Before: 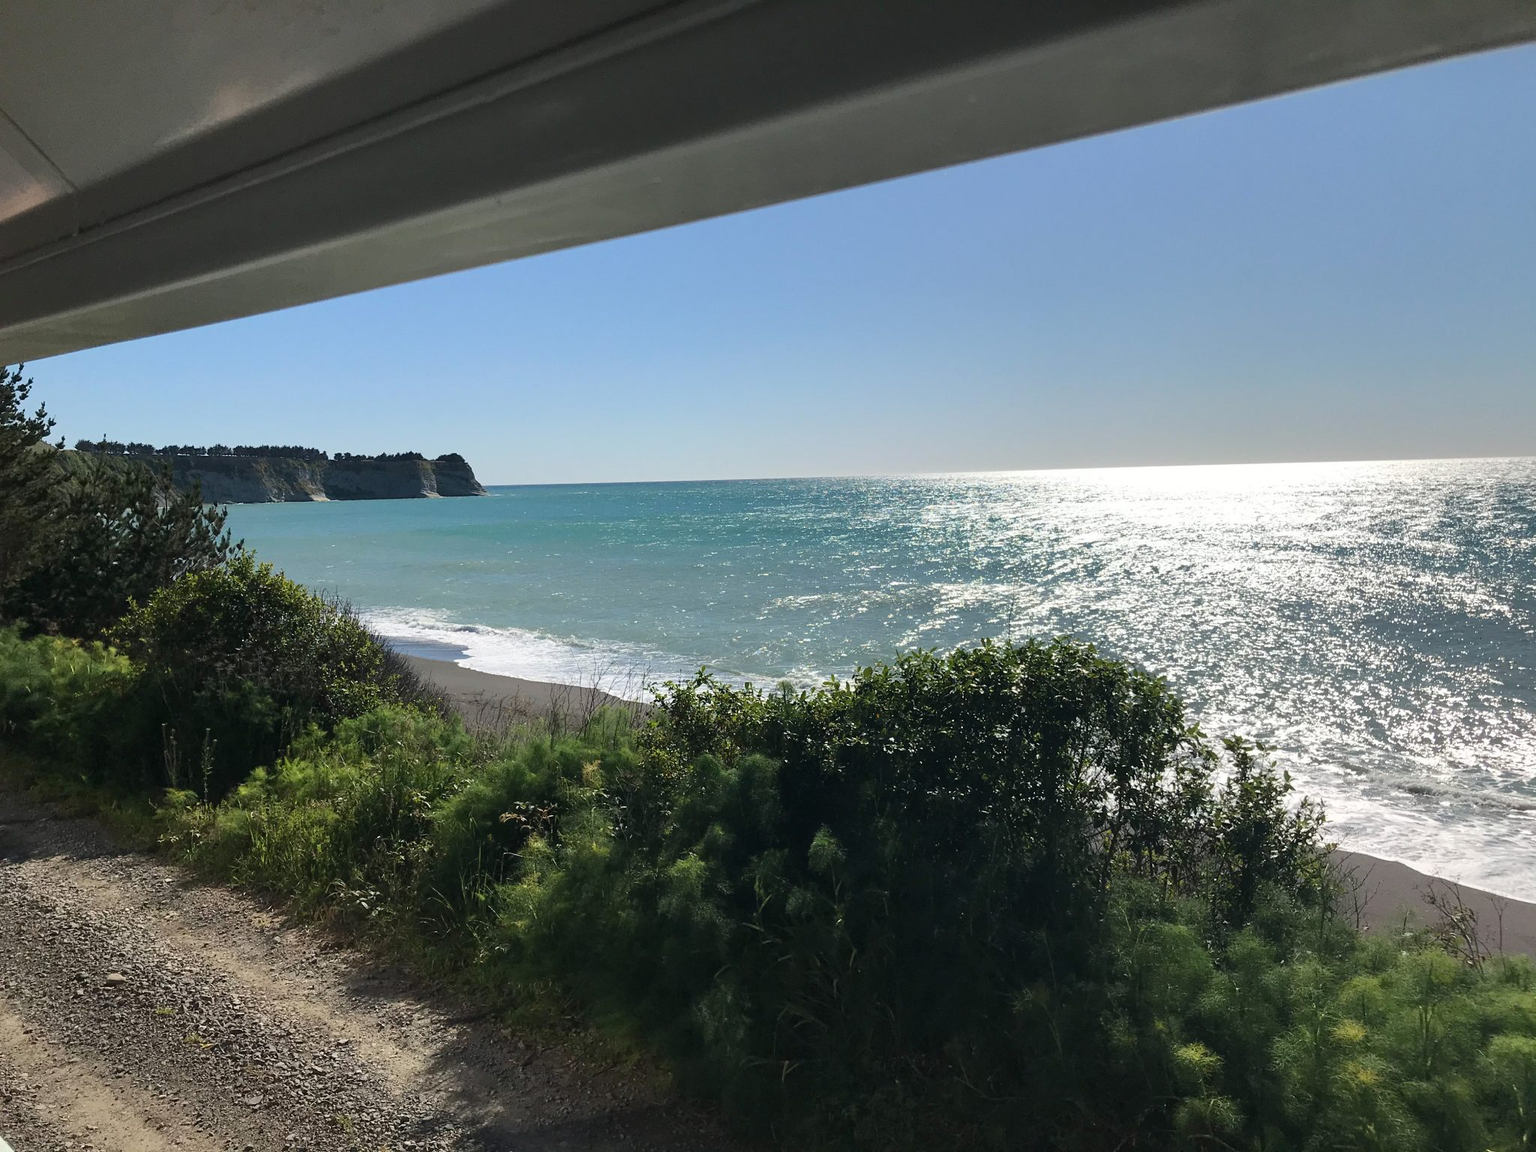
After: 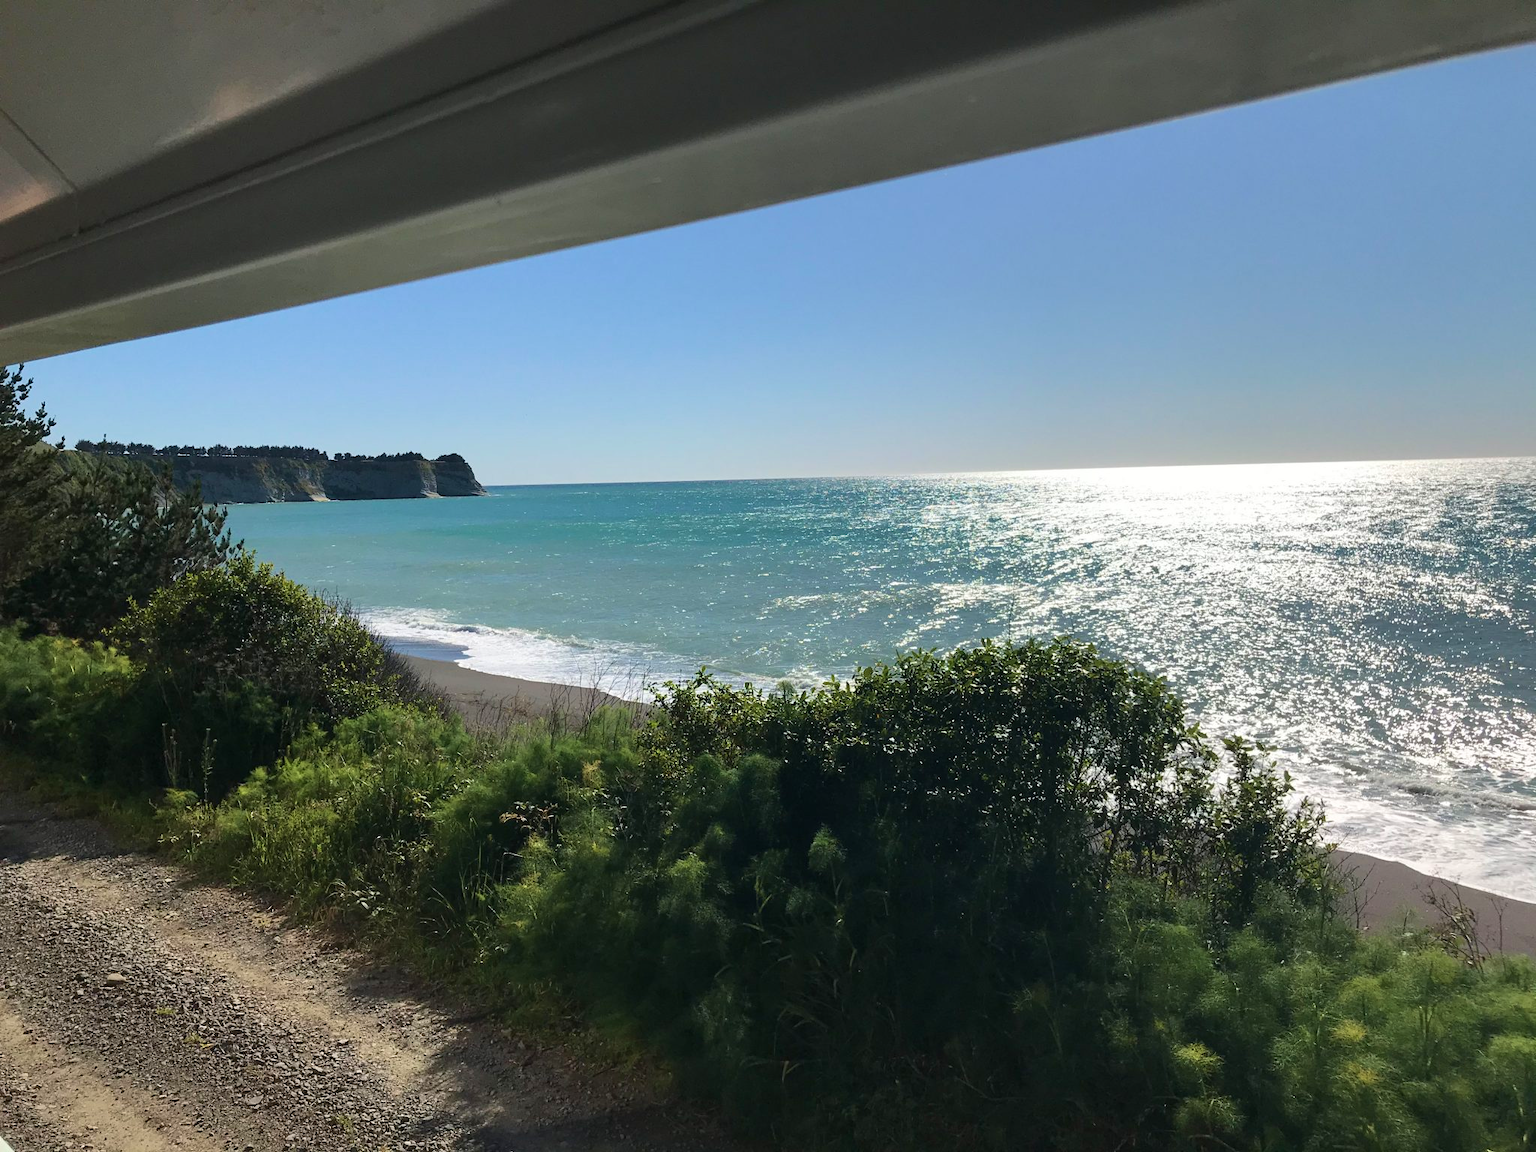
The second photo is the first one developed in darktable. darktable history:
color correction: saturation 0.99
velvia: on, module defaults
